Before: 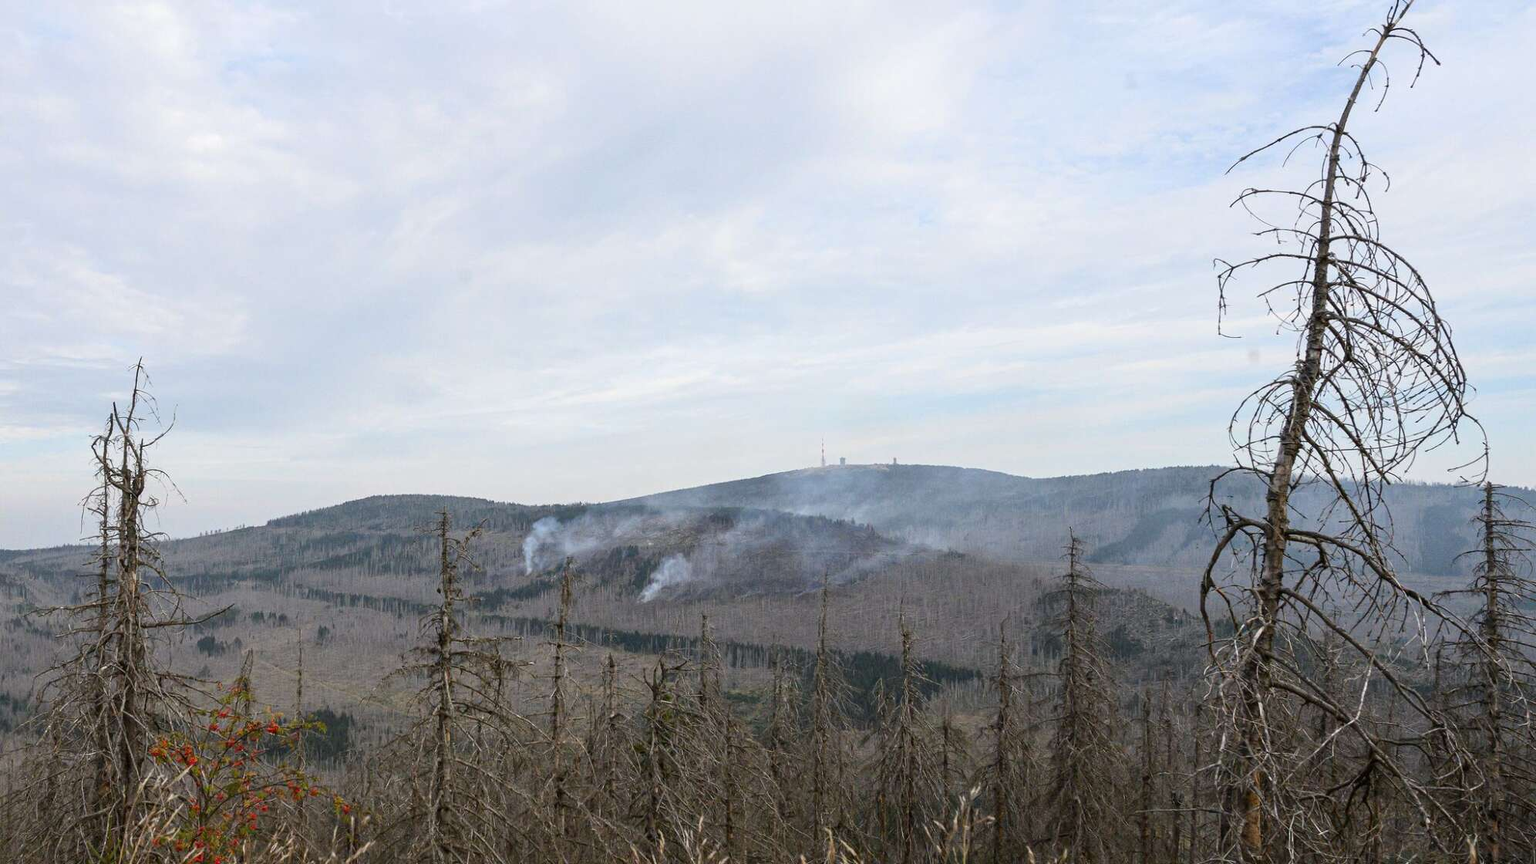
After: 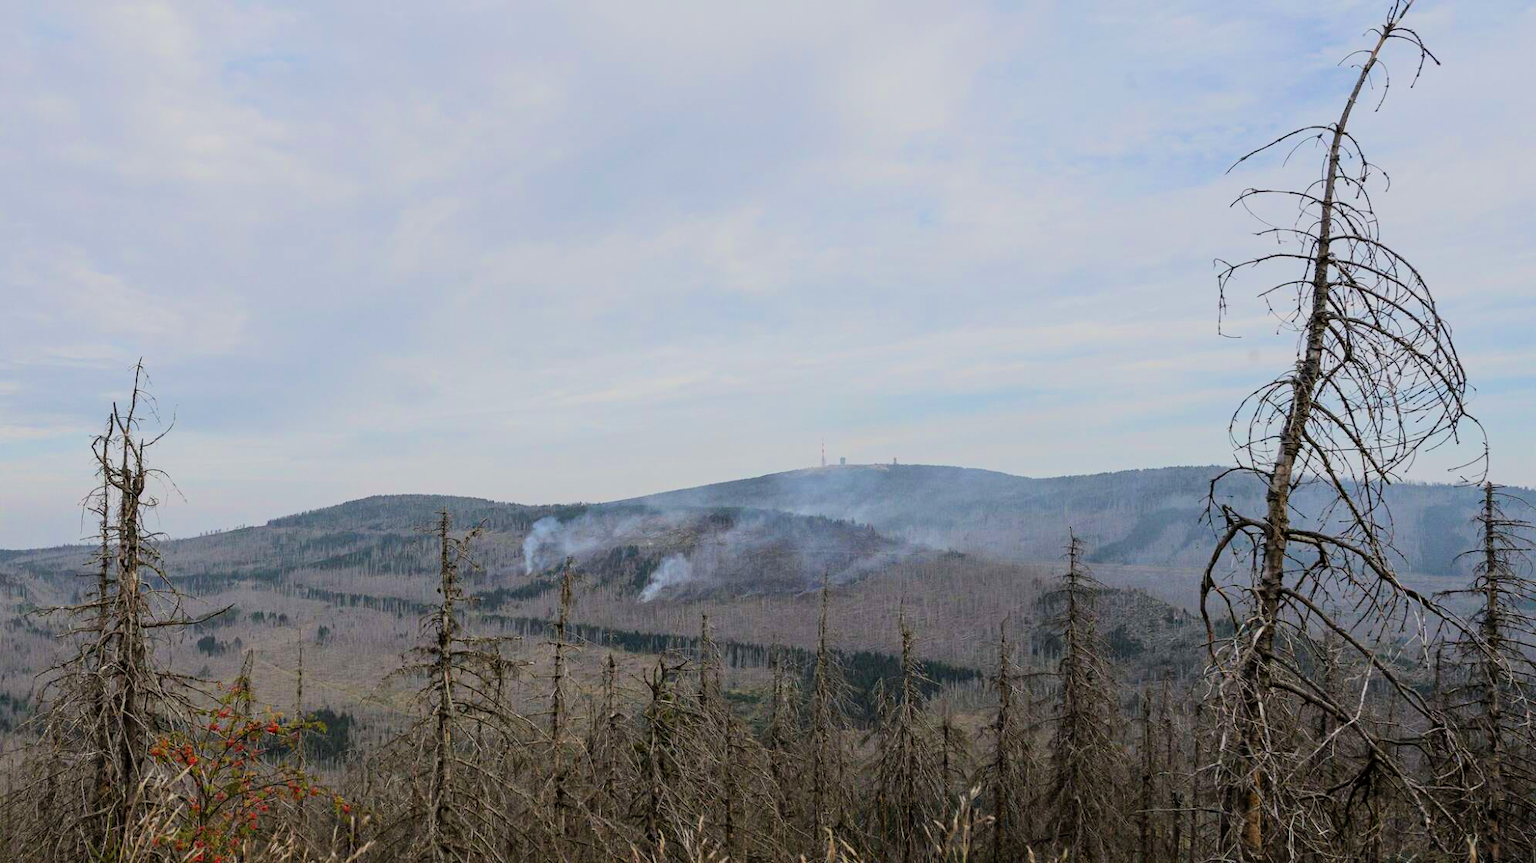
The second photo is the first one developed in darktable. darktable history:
velvia: on, module defaults
filmic rgb: black relative exposure -7.65 EV, white relative exposure 4.56 EV, hardness 3.61, color science v6 (2022)
